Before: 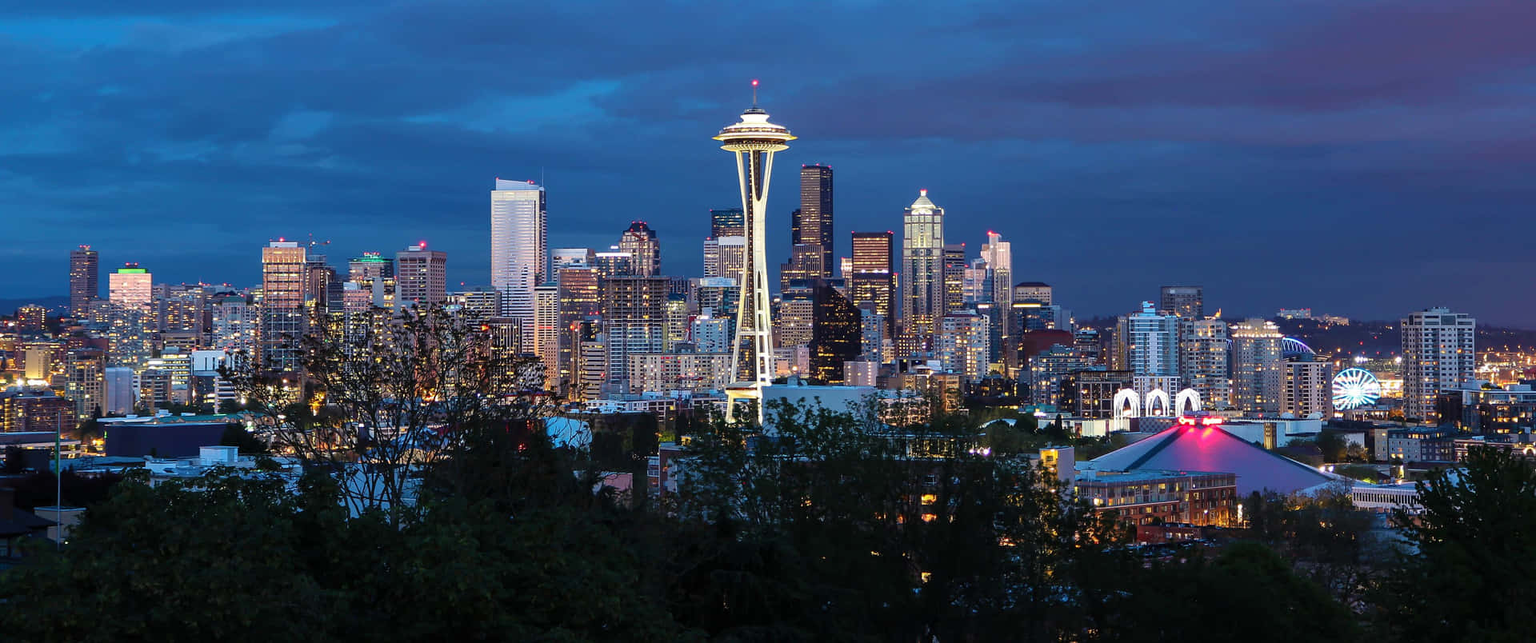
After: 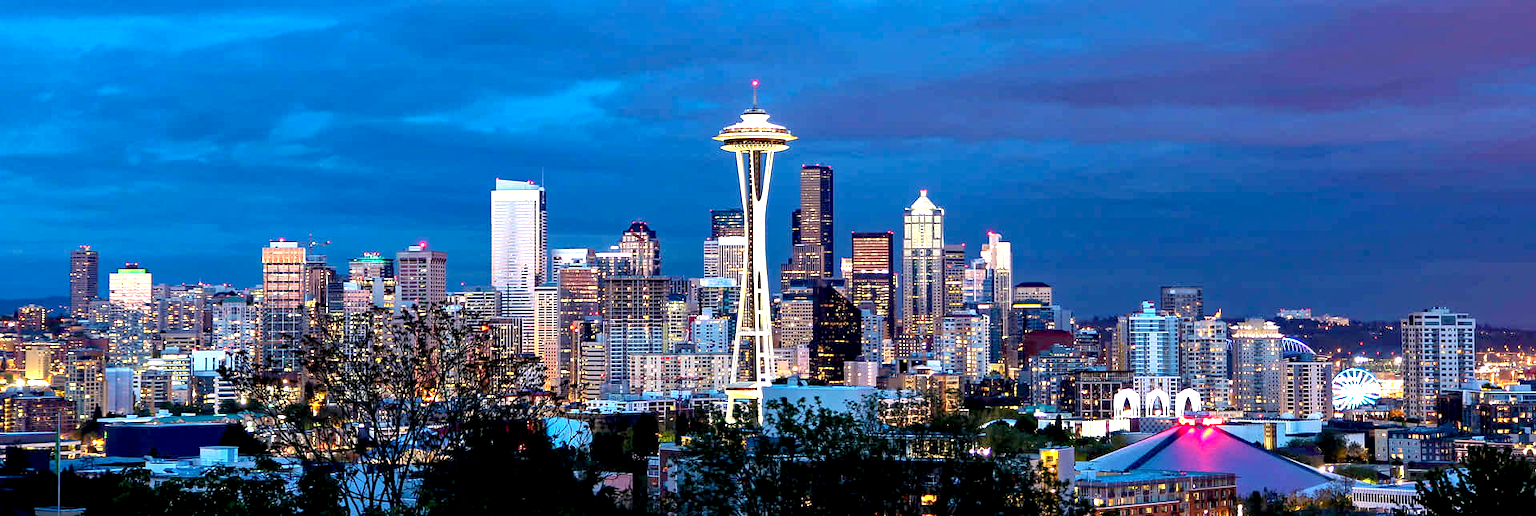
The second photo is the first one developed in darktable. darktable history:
crop: bottom 19.638%
haze removal: strength 0.287, distance 0.244, compatibility mode true, adaptive false
exposure: black level correction 0.008, exposure 0.973 EV, compensate highlight preservation false
